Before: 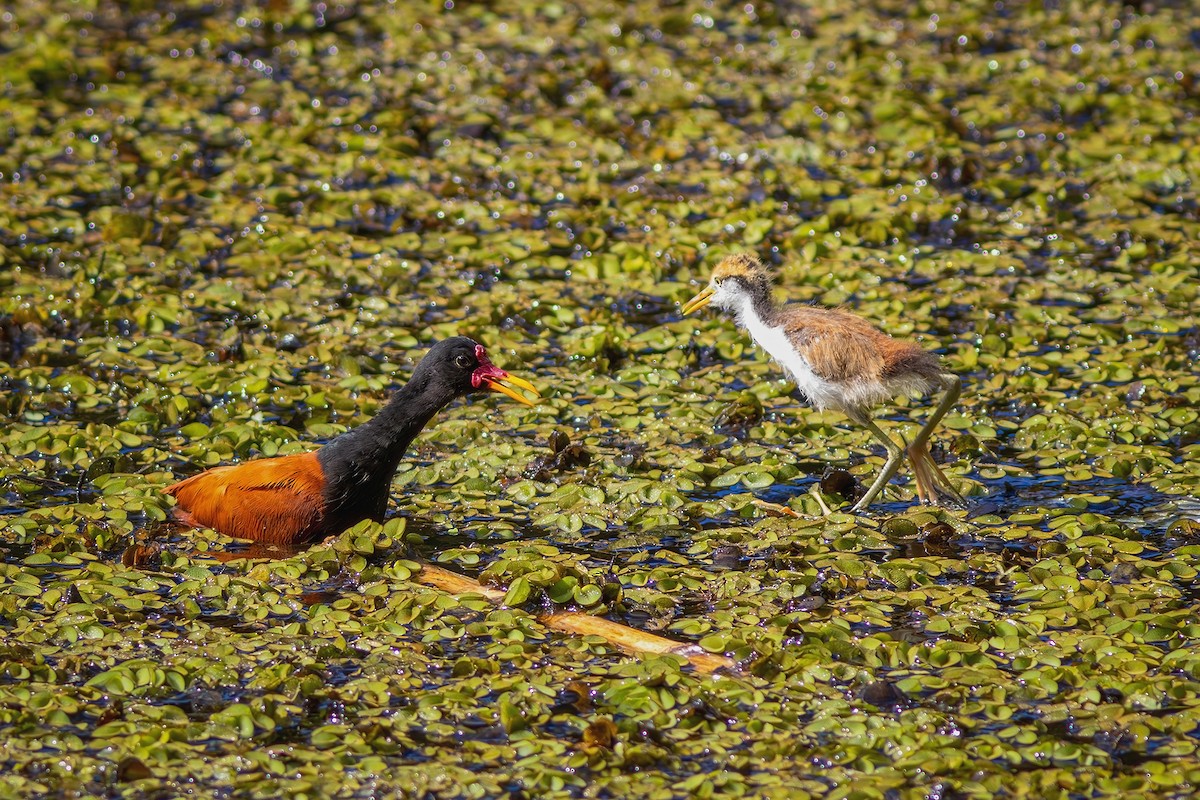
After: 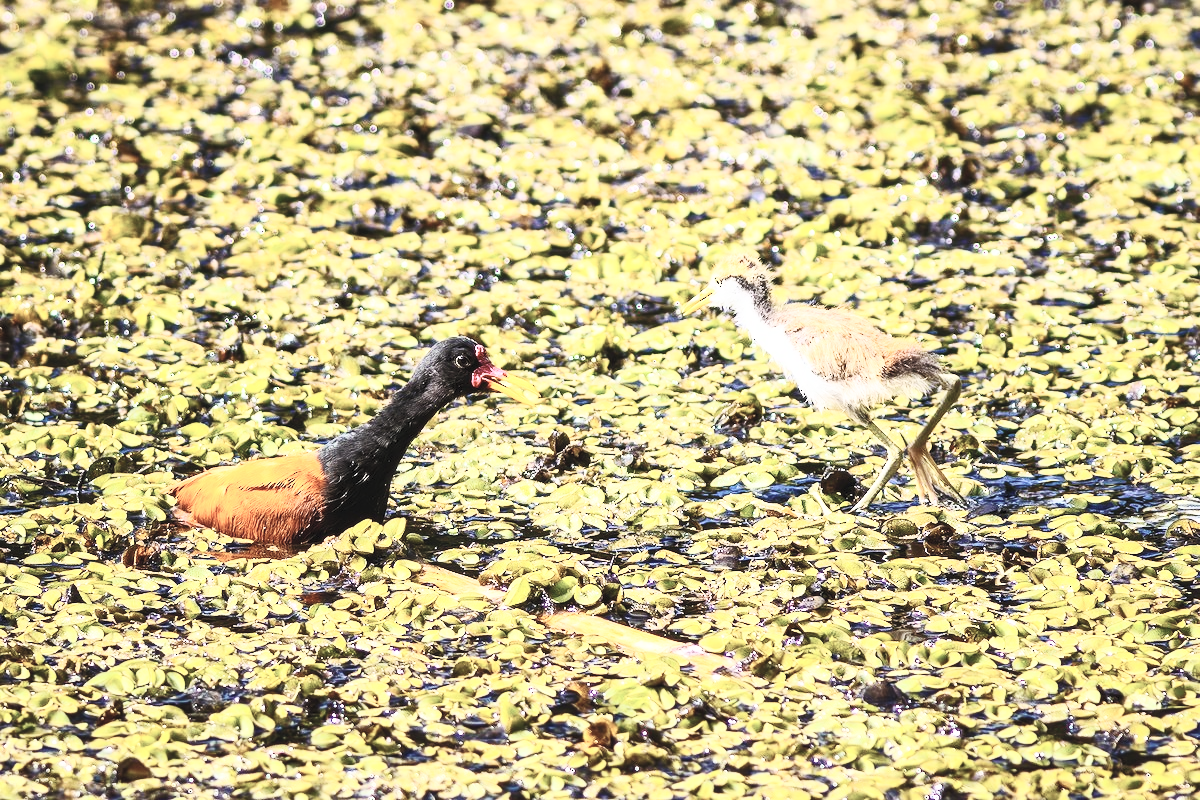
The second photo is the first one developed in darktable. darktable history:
base curve: curves: ch0 [(0, 0) (0.028, 0.03) (0.121, 0.232) (0.46, 0.748) (0.859, 0.968) (1, 1)], preserve colors none
contrast brightness saturation: contrast 0.57, brightness 0.57, saturation -0.34
